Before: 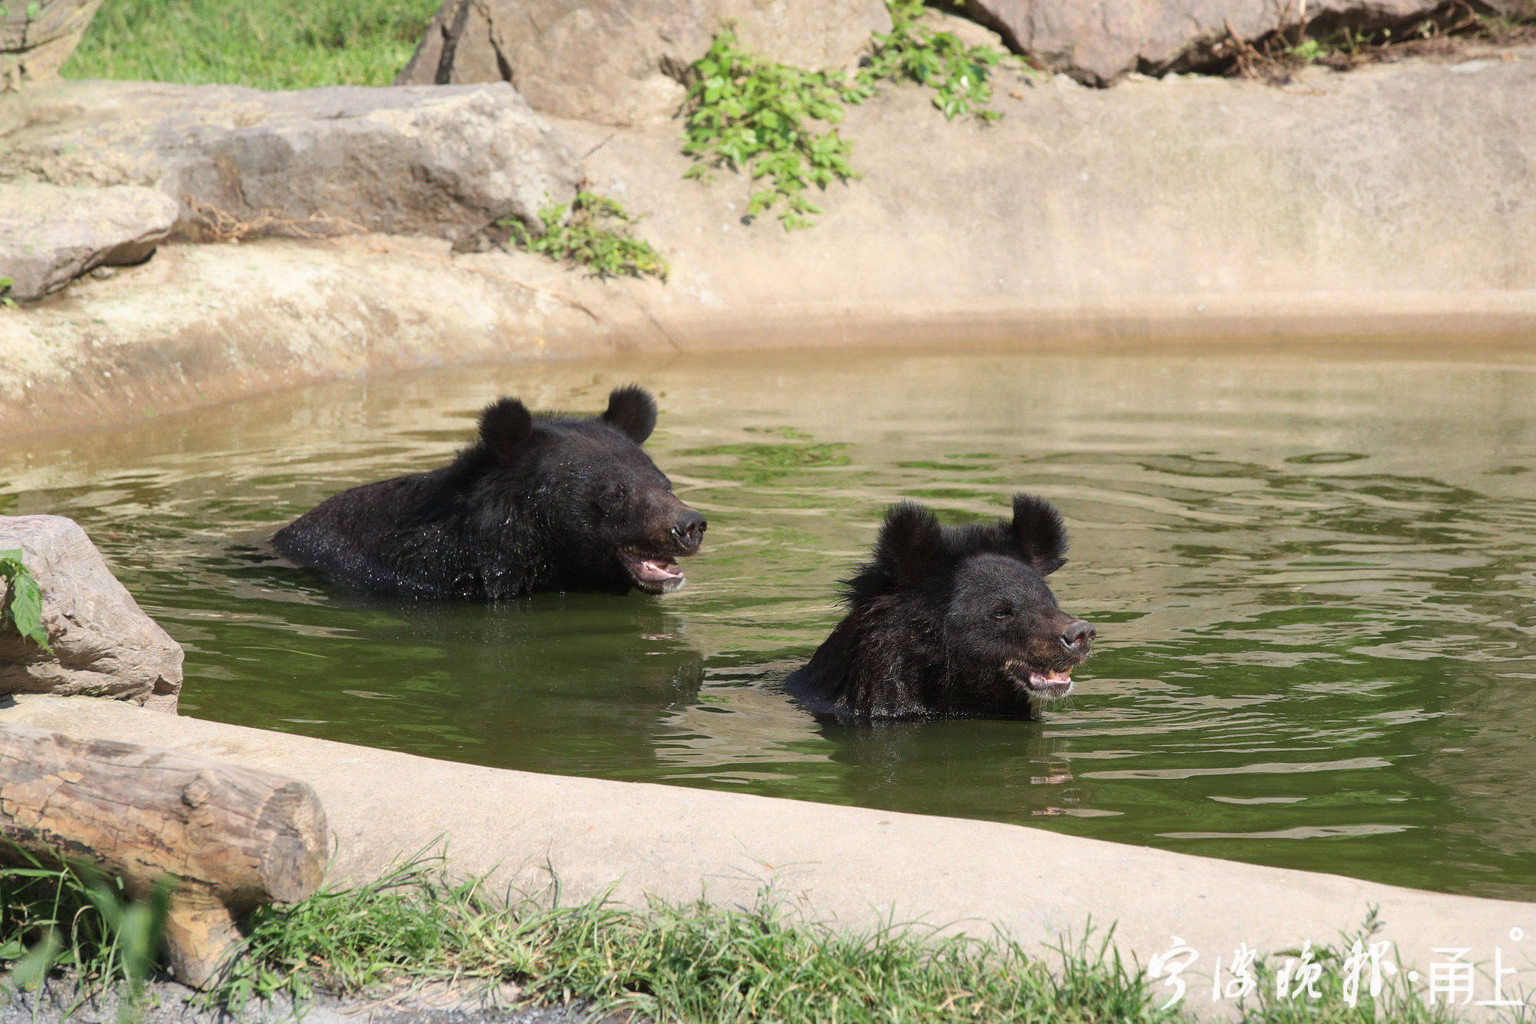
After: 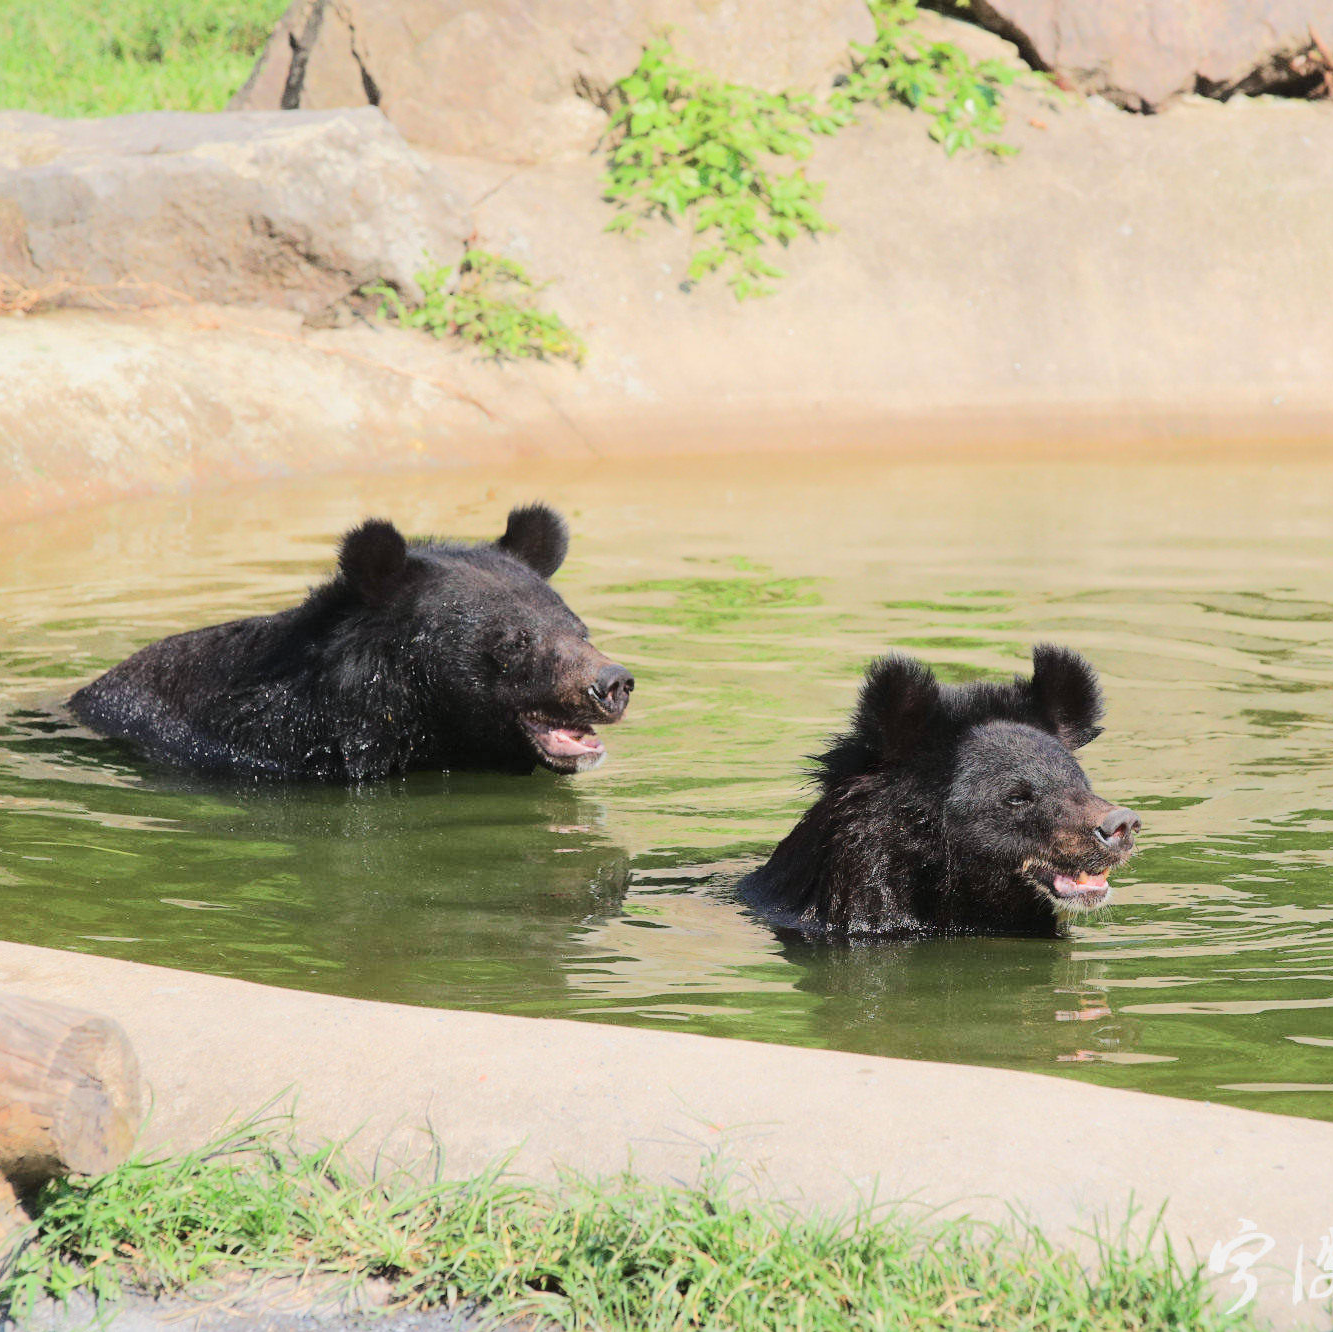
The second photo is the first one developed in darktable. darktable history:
color balance rgb: shadows lift › chroma 1.022%, shadows lift › hue 242.62°, global offset › hue 170.65°, perceptual saturation grading › global saturation 0.701%, contrast -10.144%
tone equalizer: -7 EV 0.15 EV, -6 EV 0.601 EV, -5 EV 1.11 EV, -4 EV 1.33 EV, -3 EV 1.16 EV, -2 EV 0.6 EV, -1 EV 0.165 EV, edges refinement/feathering 500, mask exposure compensation -1.57 EV, preserve details no
crop and rotate: left 14.346%, right 18.993%
